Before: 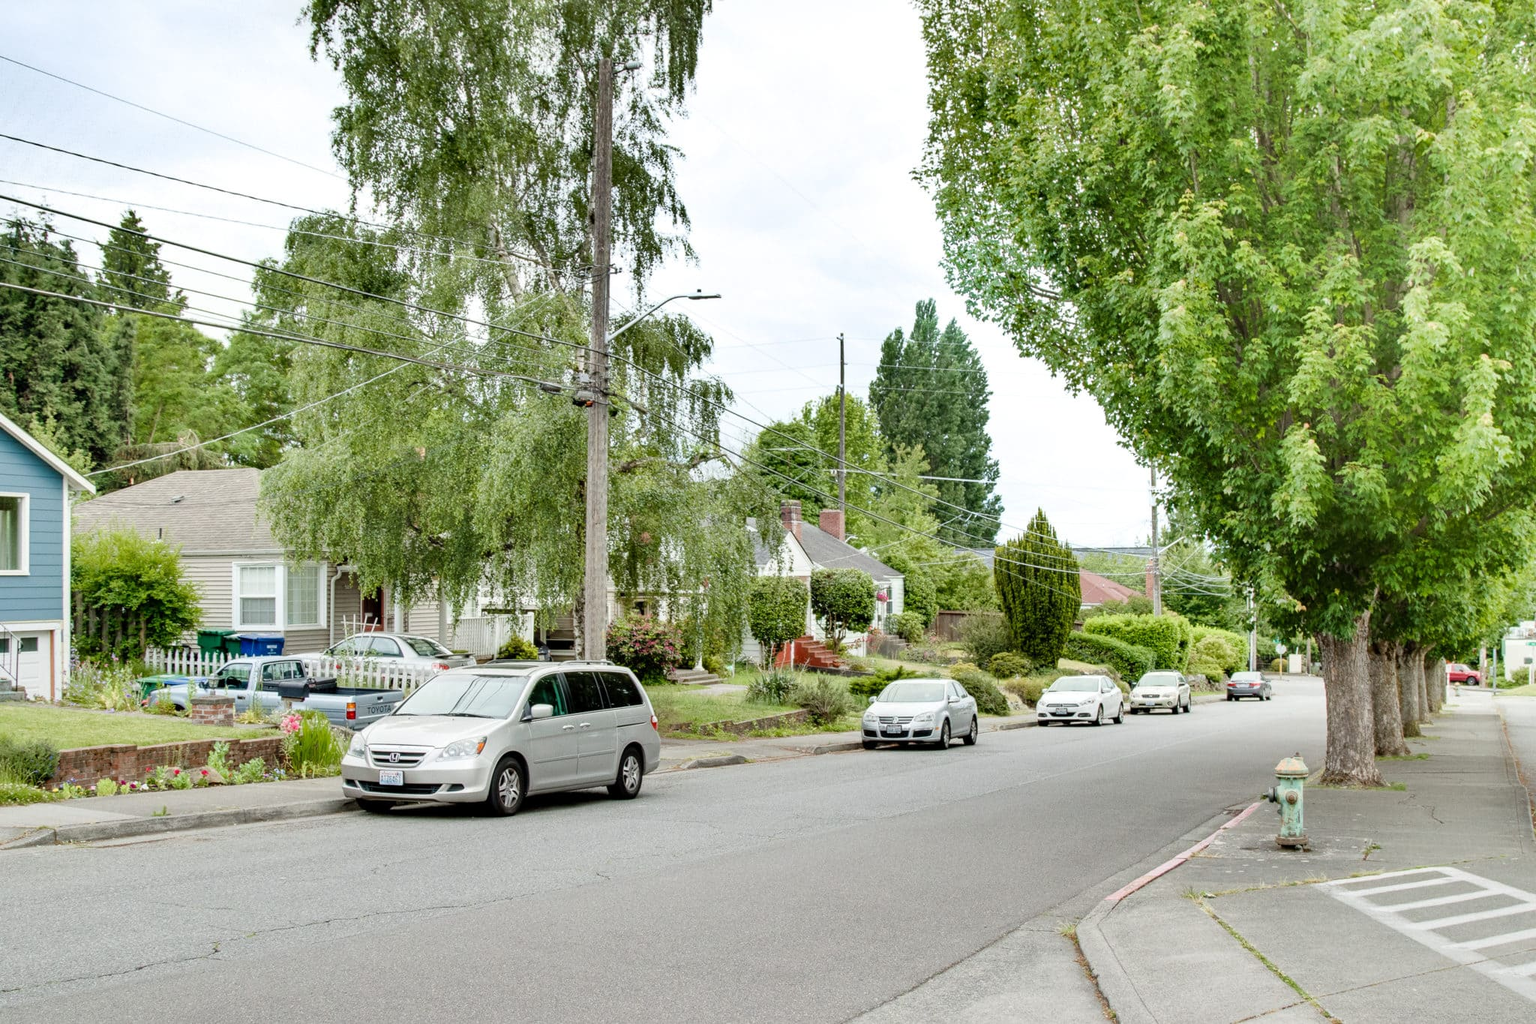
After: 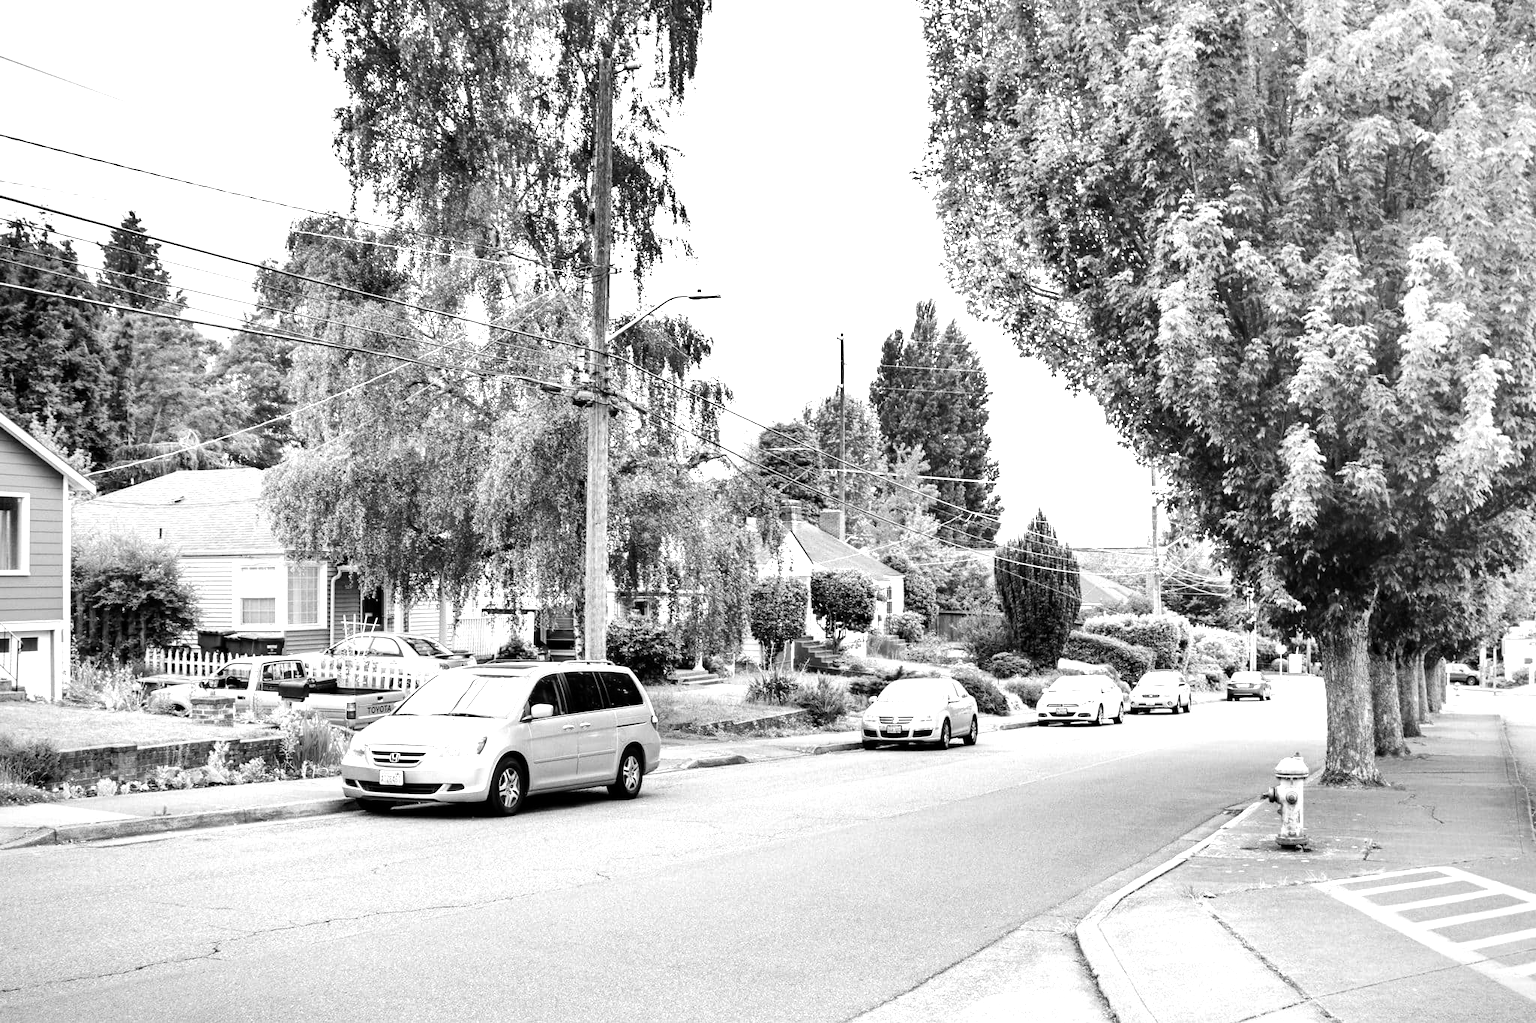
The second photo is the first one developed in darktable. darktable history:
tone equalizer: -8 EV -1.08 EV, -7 EV -1.01 EV, -6 EV -0.867 EV, -5 EV -0.578 EV, -3 EV 0.578 EV, -2 EV 0.867 EV, -1 EV 1.01 EV, +0 EV 1.08 EV, edges refinement/feathering 500, mask exposure compensation -1.57 EV, preserve details no
vignetting: fall-off radius 60.92%
monochrome: on, module defaults
